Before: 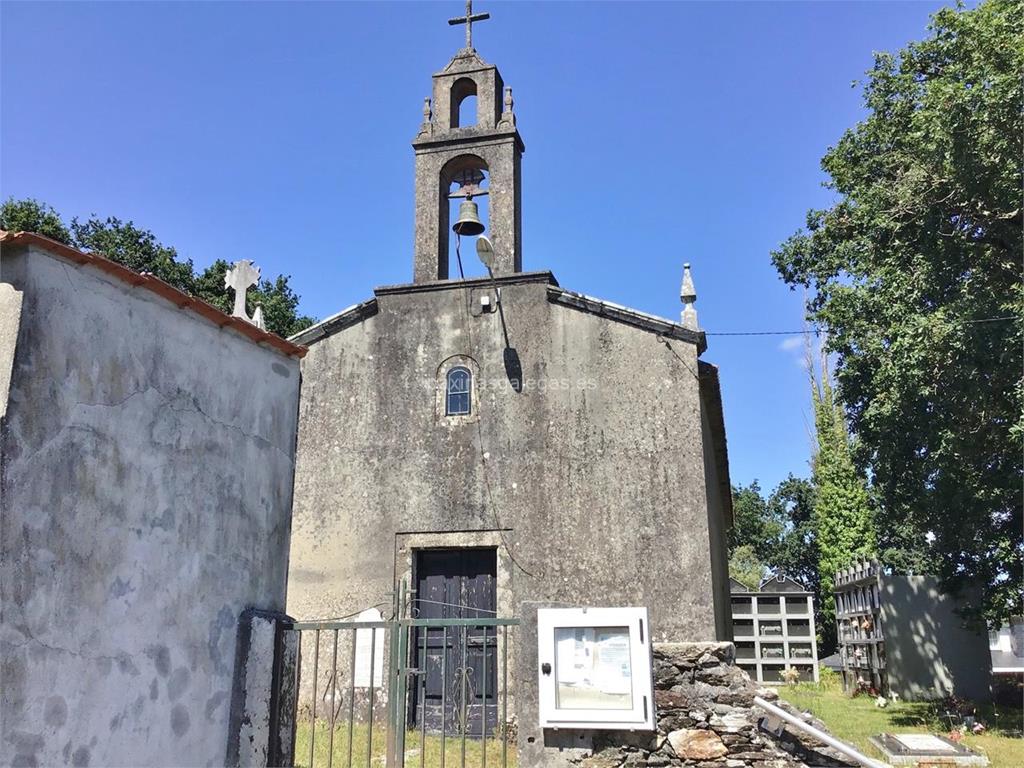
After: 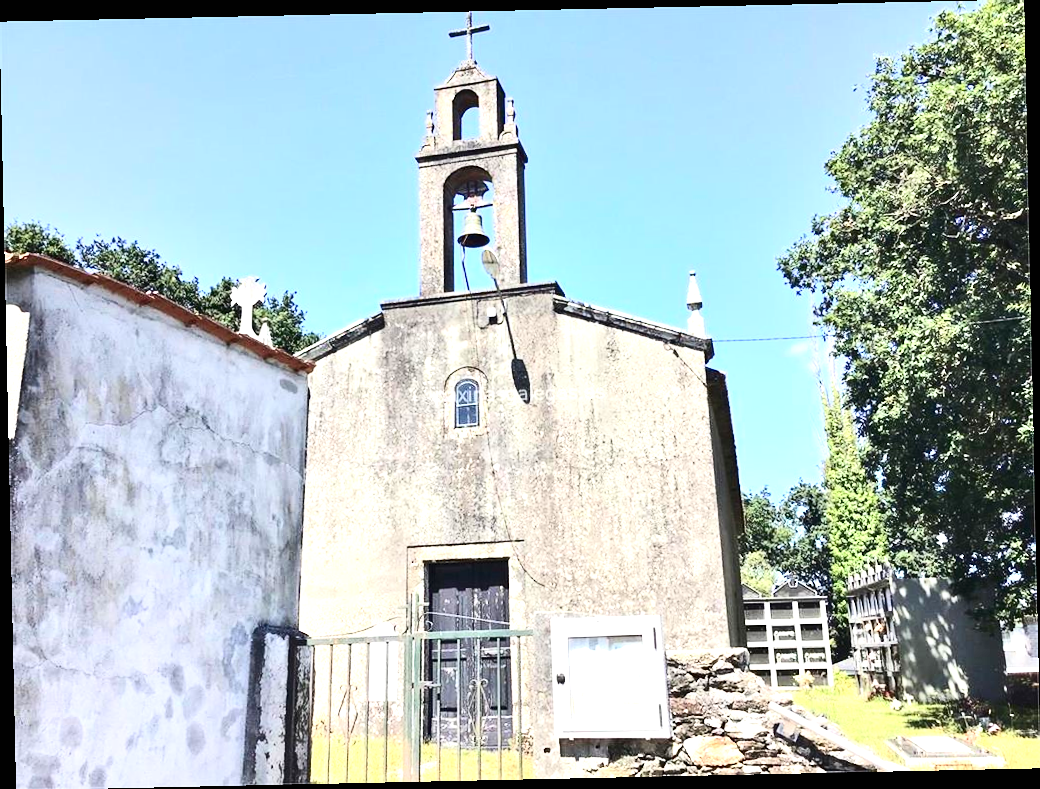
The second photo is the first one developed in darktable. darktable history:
exposure: black level correction 0, exposure 1.2 EV, compensate exposure bias true, compensate highlight preservation false
rotate and perspective: rotation -1.24°, automatic cropping off
contrast brightness saturation: contrast 0.28
